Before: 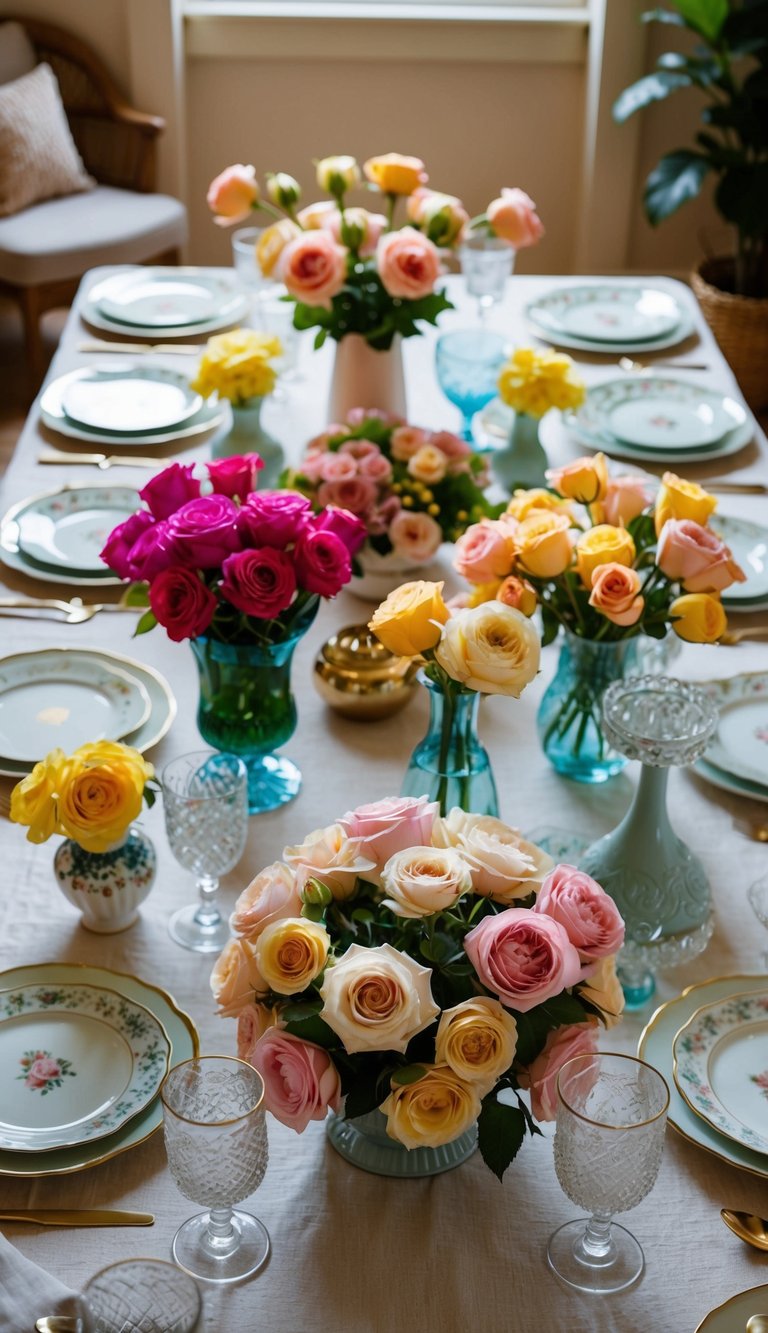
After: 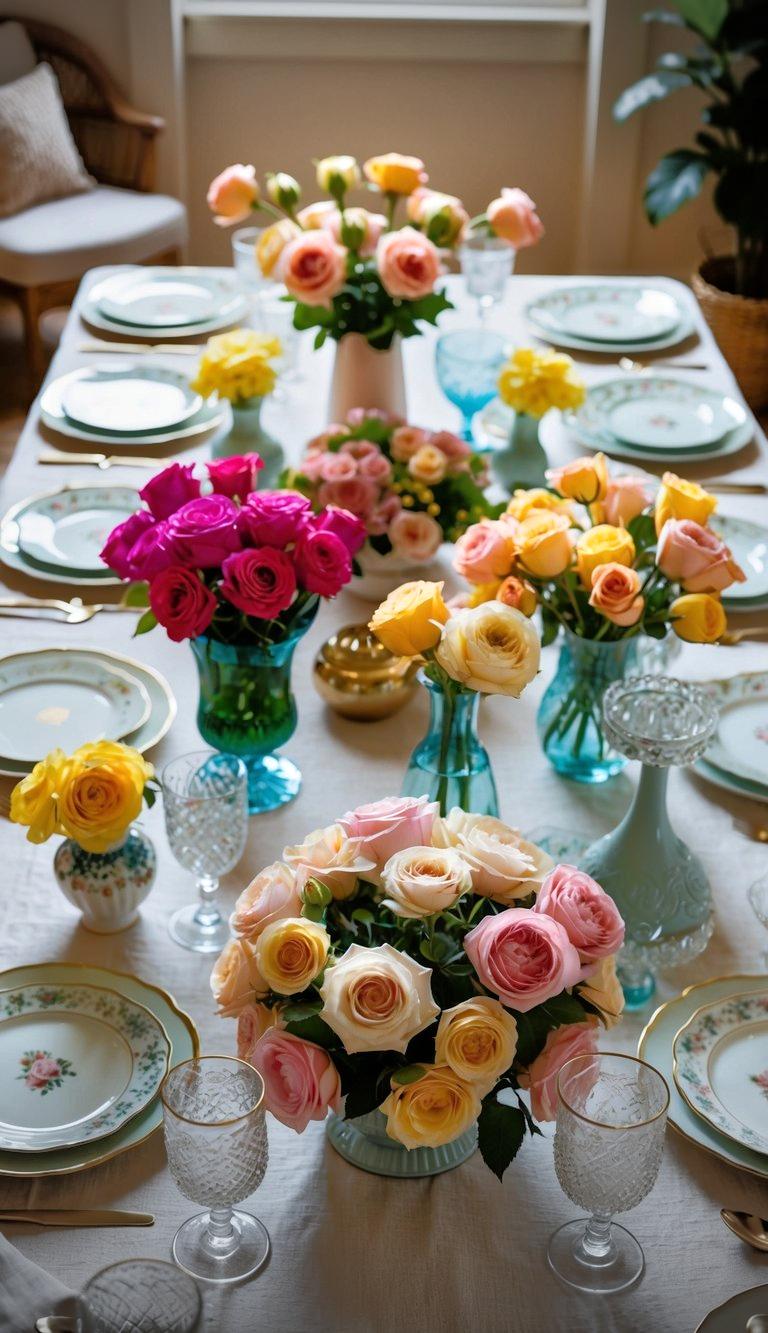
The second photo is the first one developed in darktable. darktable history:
tone equalizer: -8 EV -0.51 EV, -7 EV -0.28 EV, -6 EV -0.12 EV, -5 EV 0.429 EV, -4 EV 0.982 EV, -3 EV 0.775 EV, -2 EV -0.006 EV, -1 EV 0.13 EV, +0 EV -0.036 EV
vignetting: fall-off start 88.51%, fall-off radius 43.66%, brightness -0.575, center (-0.031, -0.037), width/height ratio 1.158
